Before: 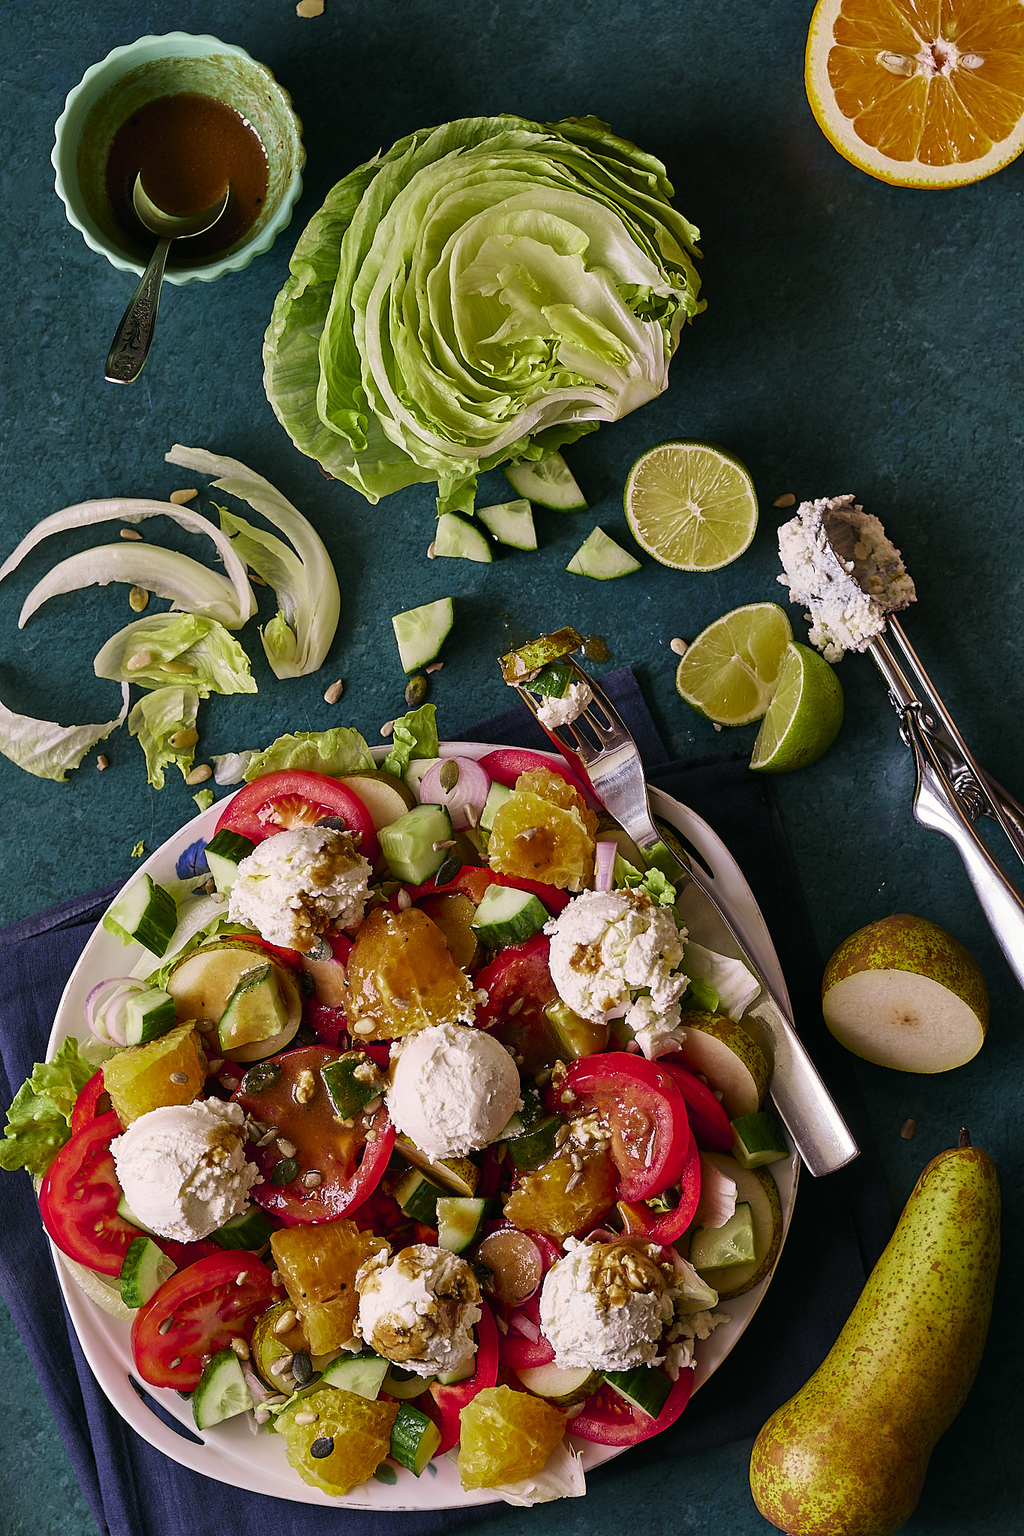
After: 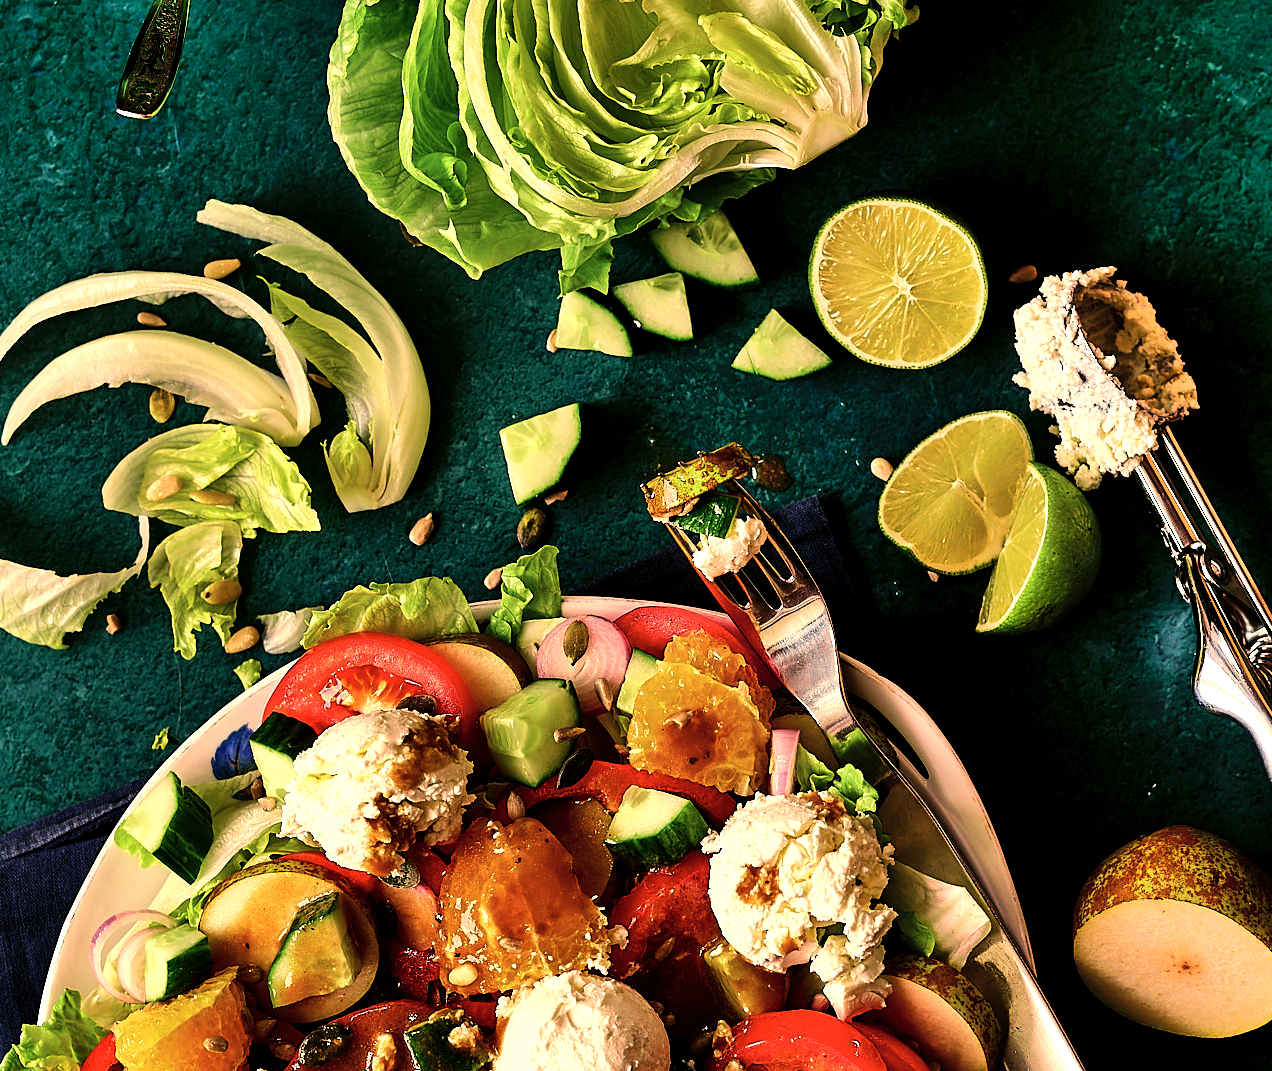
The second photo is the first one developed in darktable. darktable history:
crop: left 1.744%, top 19.225%, right 5.069%, bottom 28.357%
color balance: mode lift, gamma, gain (sRGB), lift [1.014, 0.966, 0.918, 0.87], gamma [0.86, 0.734, 0.918, 0.976], gain [1.063, 1.13, 1.063, 0.86]
shadows and highlights: radius 110.86, shadows 51.09, white point adjustment 9.16, highlights -4.17, highlights color adjustment 32.2%, soften with gaussian
